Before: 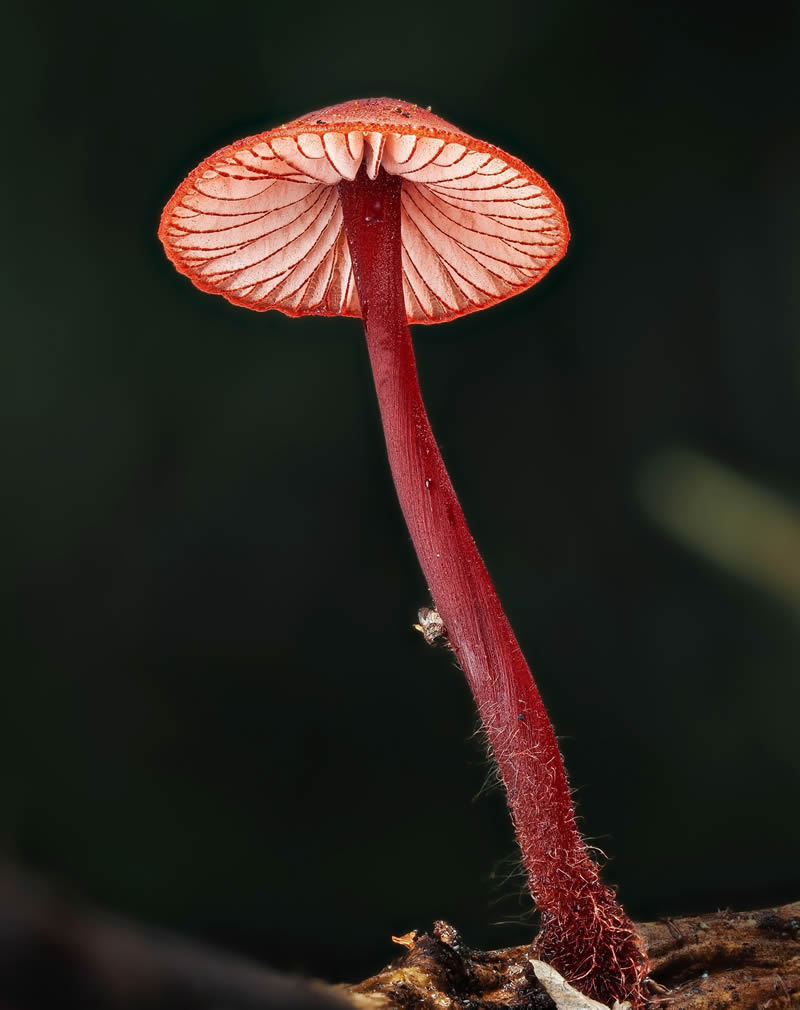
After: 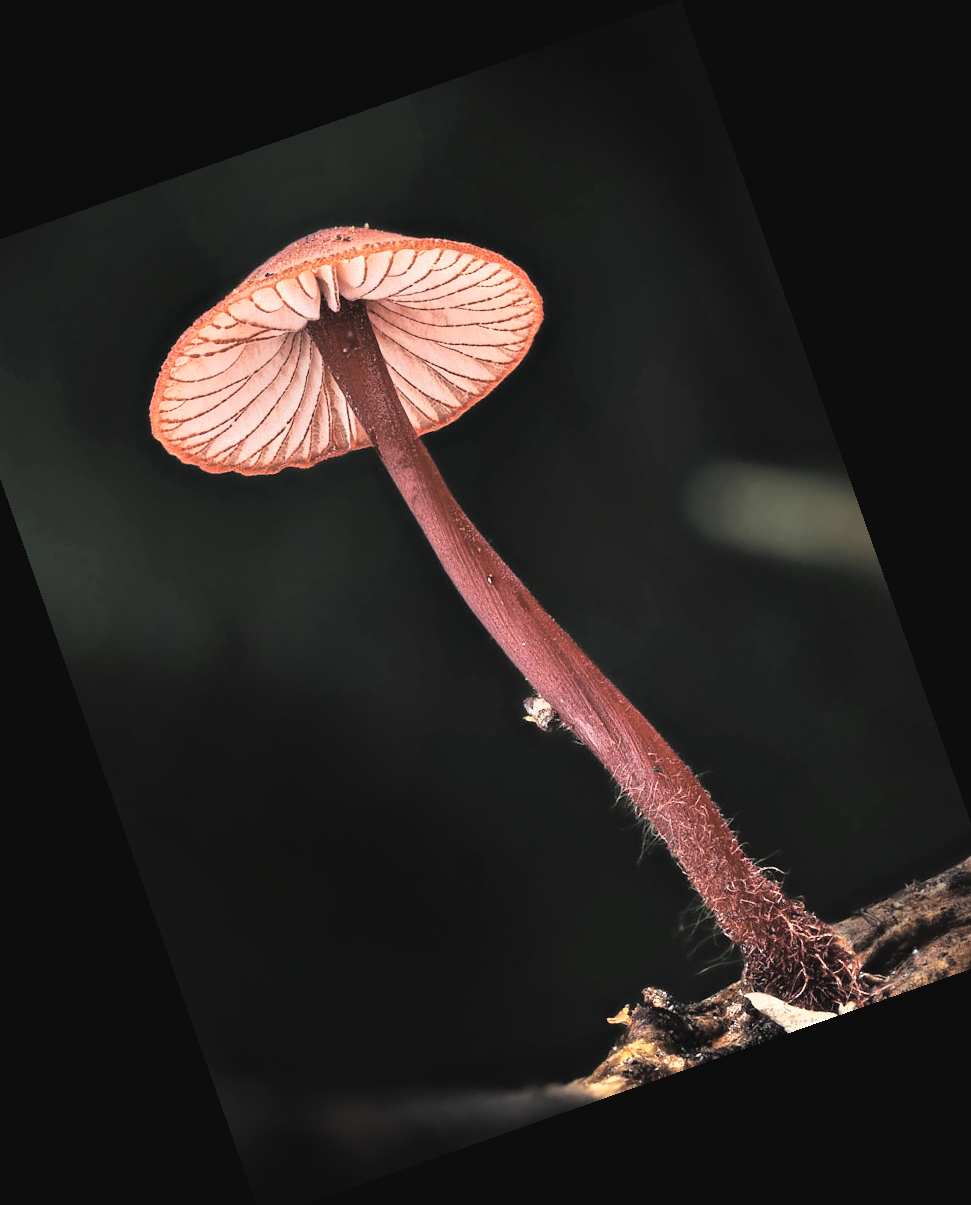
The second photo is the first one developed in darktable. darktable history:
crop and rotate: angle 19.43°, left 6.812%, right 4.125%, bottom 1.087%
white balance: emerald 1
levels: levels [0, 0.618, 1]
tone equalizer: -8 EV -1.84 EV, -7 EV -1.16 EV, -6 EV -1.62 EV, smoothing diameter 25%, edges refinement/feathering 10, preserve details guided filter
contrast brightness saturation: contrast -0.1, saturation -0.1
shadows and highlights: radius 133.83, soften with gaussian
global tonemap: drago (0.7, 100)
